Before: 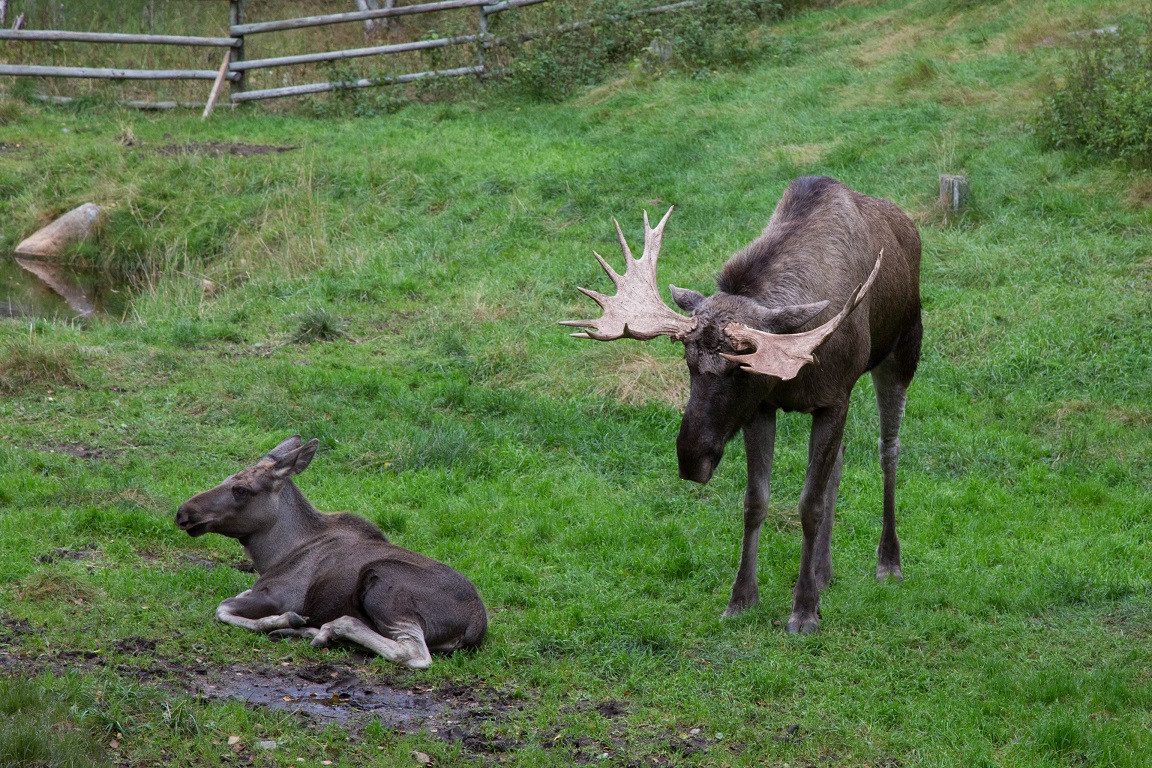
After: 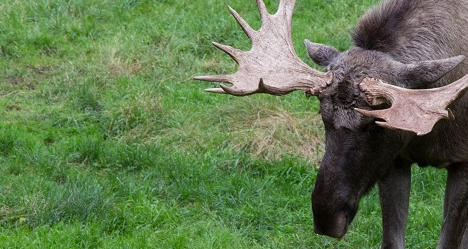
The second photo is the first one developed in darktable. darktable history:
crop: left 31.711%, top 31.947%, right 27.617%, bottom 35.589%
